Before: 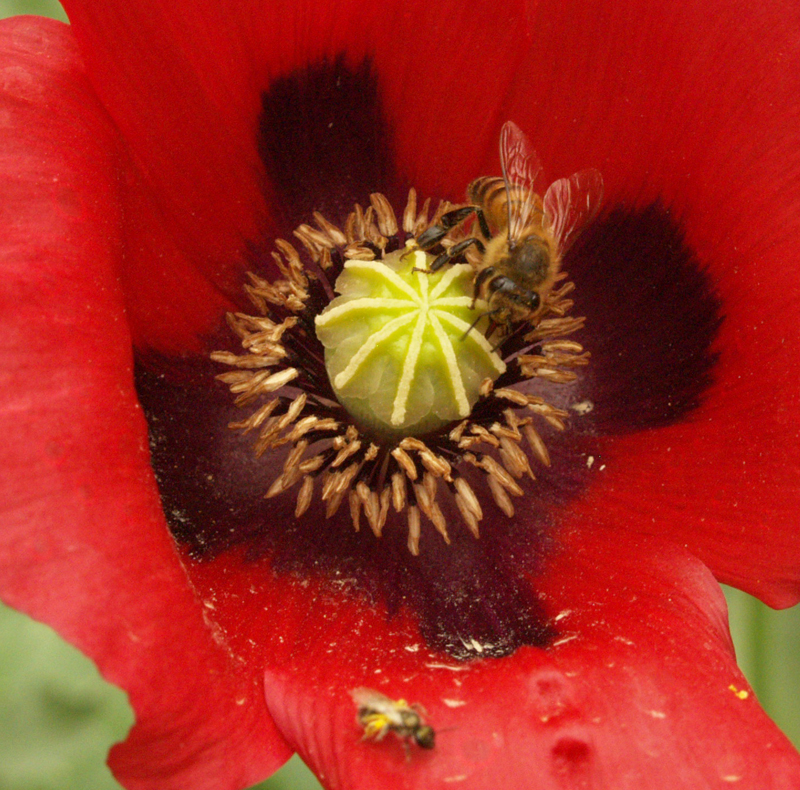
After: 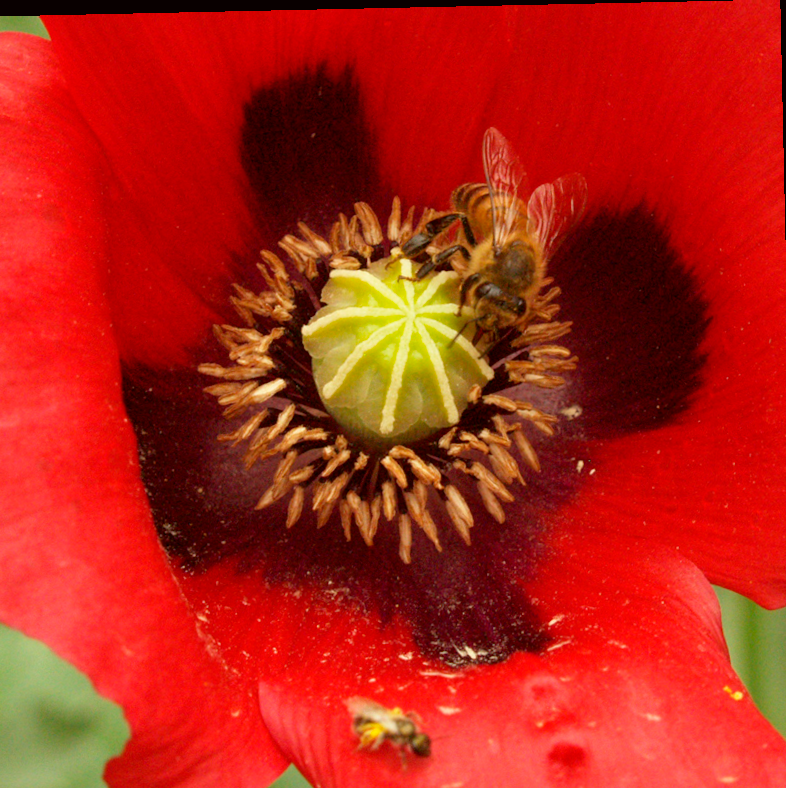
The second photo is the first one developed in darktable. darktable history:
color correction: highlights a* -2.73, highlights b* -2.09, shadows a* 2.41, shadows b* 2.73
crop and rotate: left 2.536%, right 1.107%, bottom 2.246%
rotate and perspective: rotation -1.24°, automatic cropping off
